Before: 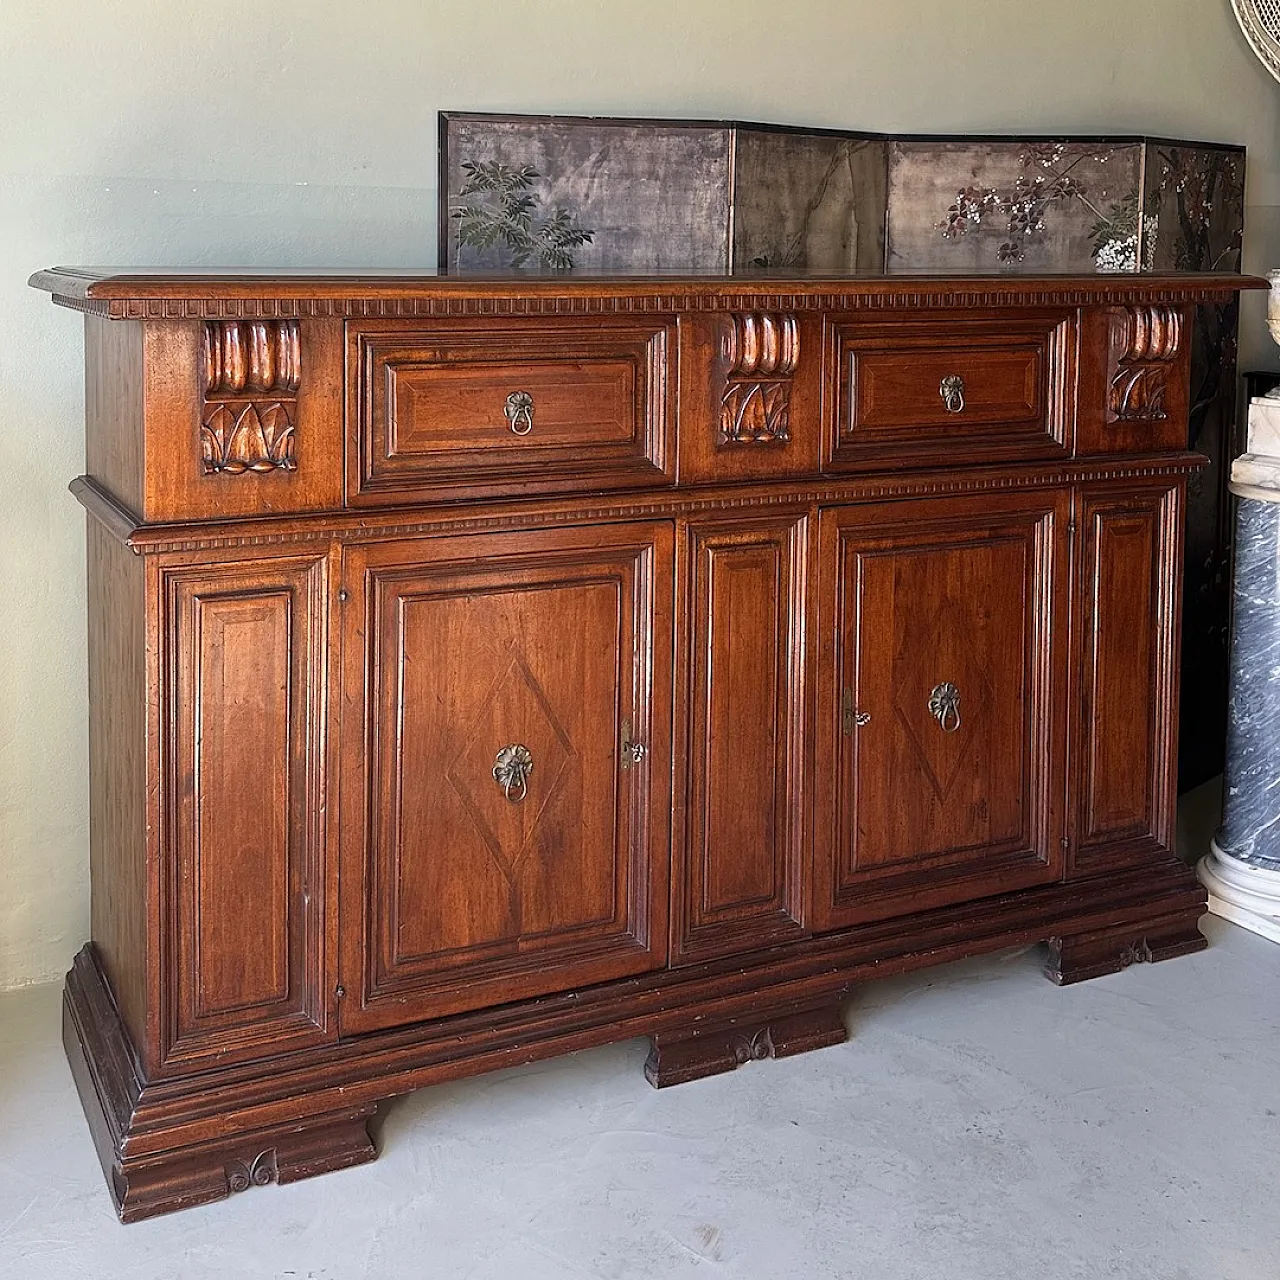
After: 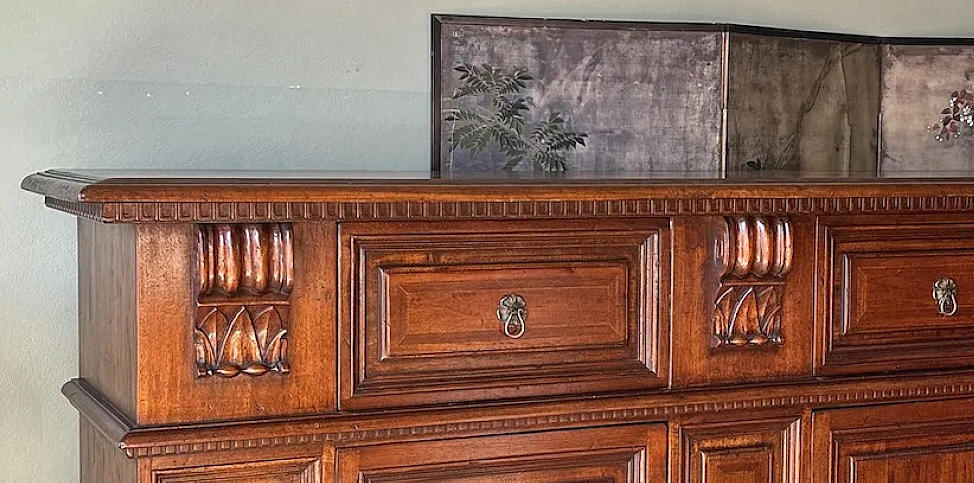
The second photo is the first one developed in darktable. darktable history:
crop: left 0.573%, top 7.639%, right 23.263%, bottom 54.596%
shadows and highlights: soften with gaussian
